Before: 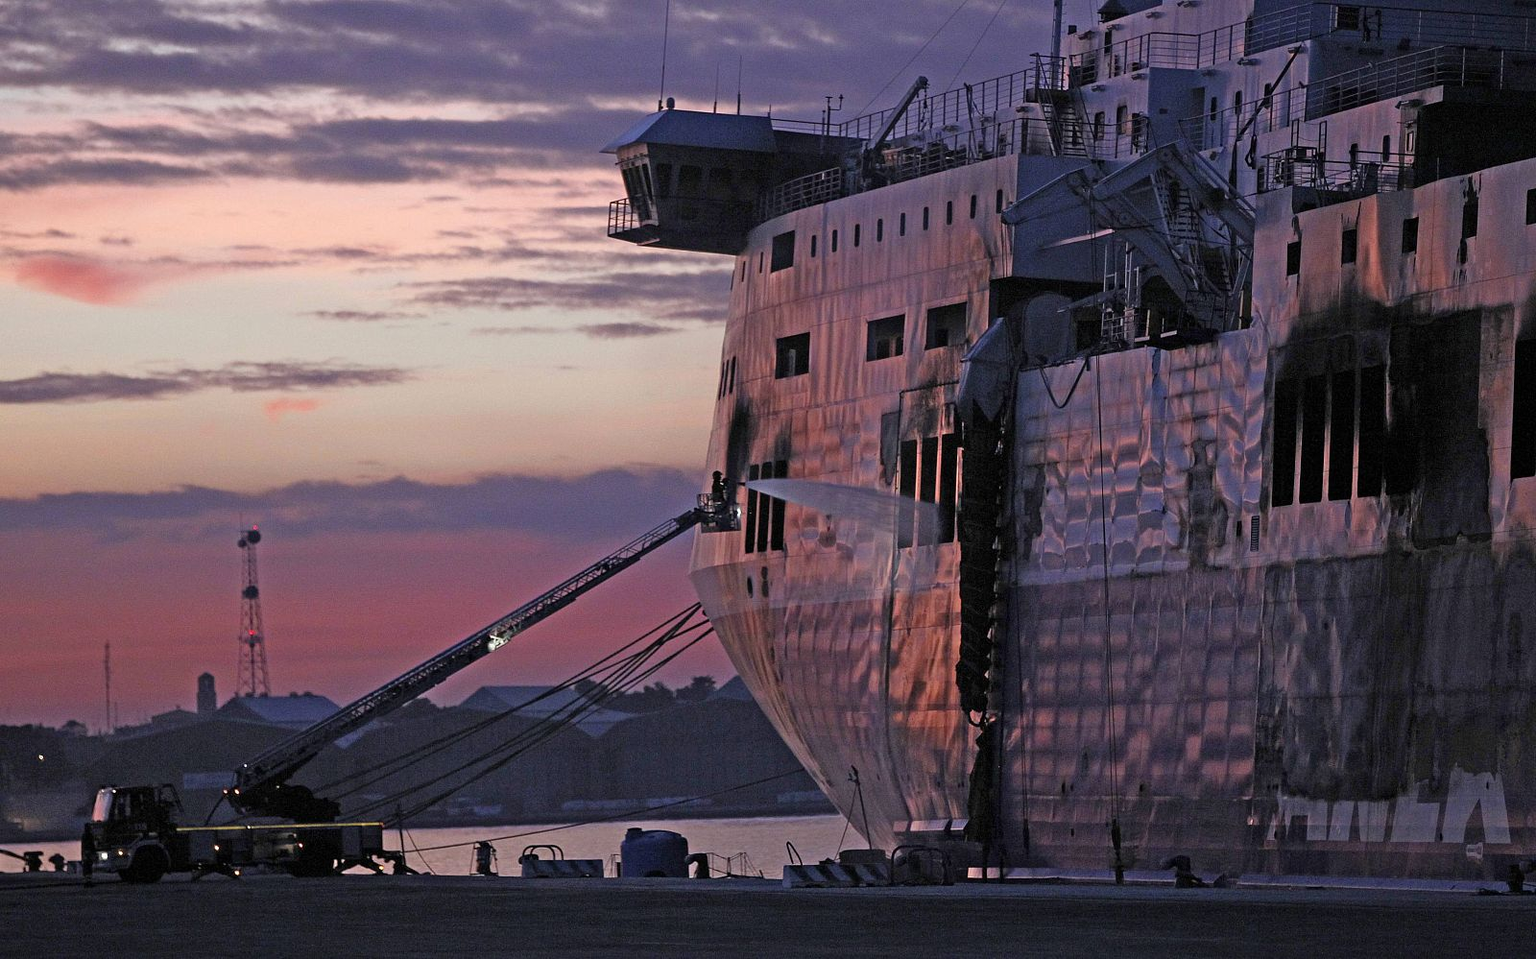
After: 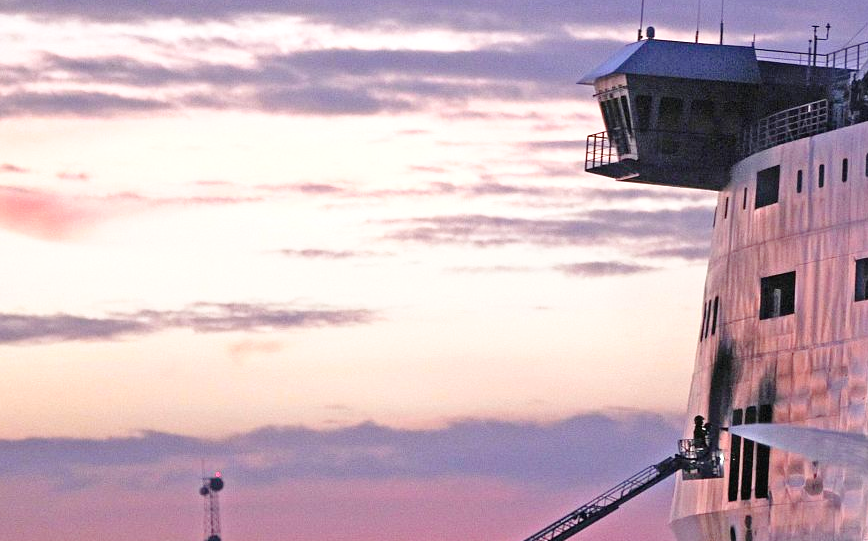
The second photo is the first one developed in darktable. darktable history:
crop and rotate: left 3.027%, top 7.549%, right 42.7%, bottom 38.246%
tone curve: curves: ch0 [(0, 0) (0.003, 0.023) (0.011, 0.025) (0.025, 0.029) (0.044, 0.047) (0.069, 0.079) (0.1, 0.113) (0.136, 0.152) (0.177, 0.199) (0.224, 0.26) (0.277, 0.333) (0.335, 0.404) (0.399, 0.48) (0.468, 0.559) (0.543, 0.635) (0.623, 0.713) (0.709, 0.797) (0.801, 0.879) (0.898, 0.953) (1, 1)], preserve colors none
exposure: exposure 0.755 EV, compensate exposure bias true, compensate highlight preservation false
